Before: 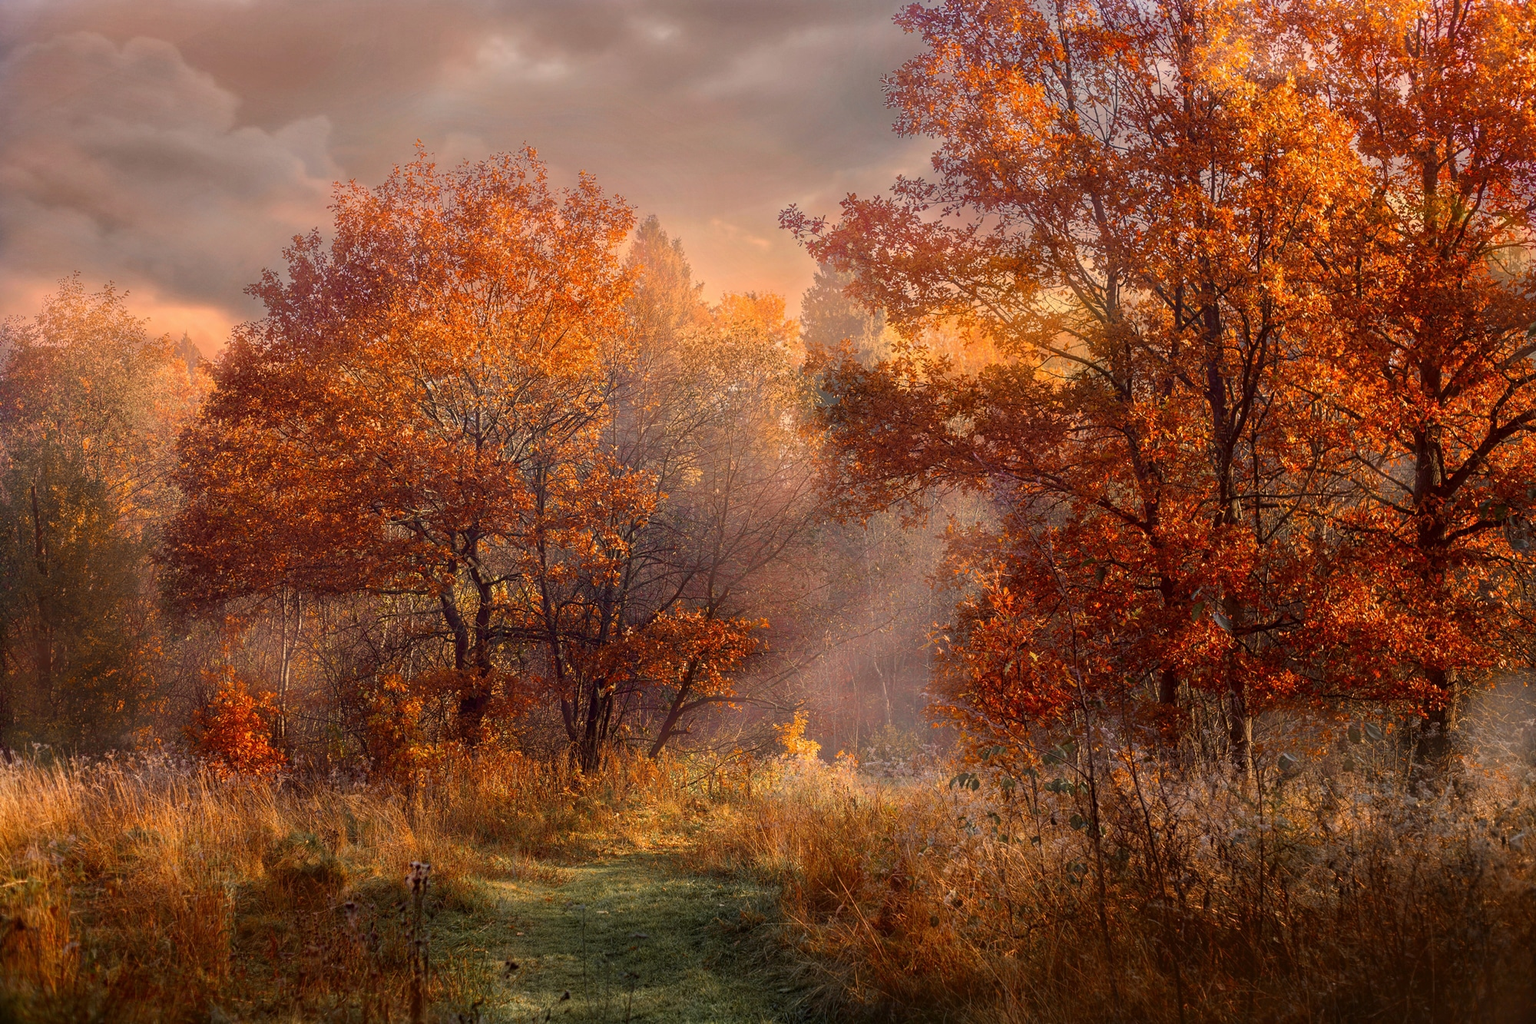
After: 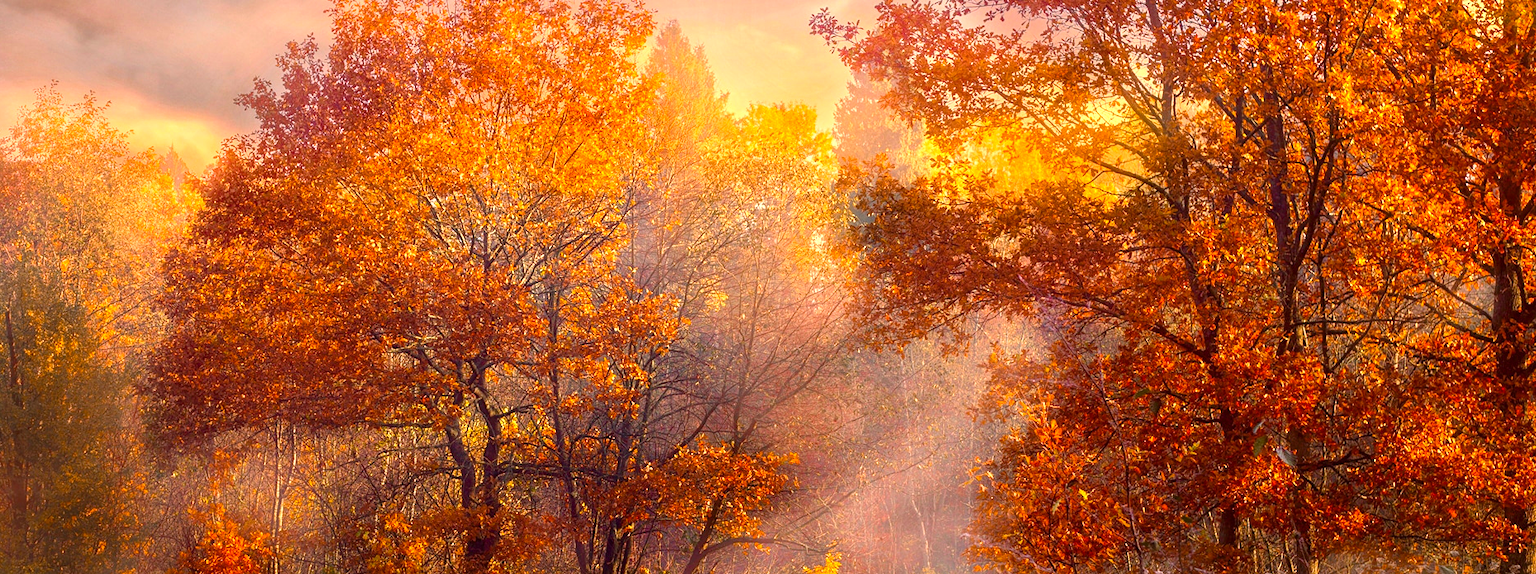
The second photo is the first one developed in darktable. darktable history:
color balance rgb: perceptual saturation grading › global saturation 20%, global vibrance 20%
crop: left 1.744%, top 19.225%, right 5.069%, bottom 28.357%
exposure: black level correction 0, exposure 1 EV, compensate exposure bias true, compensate highlight preservation false
